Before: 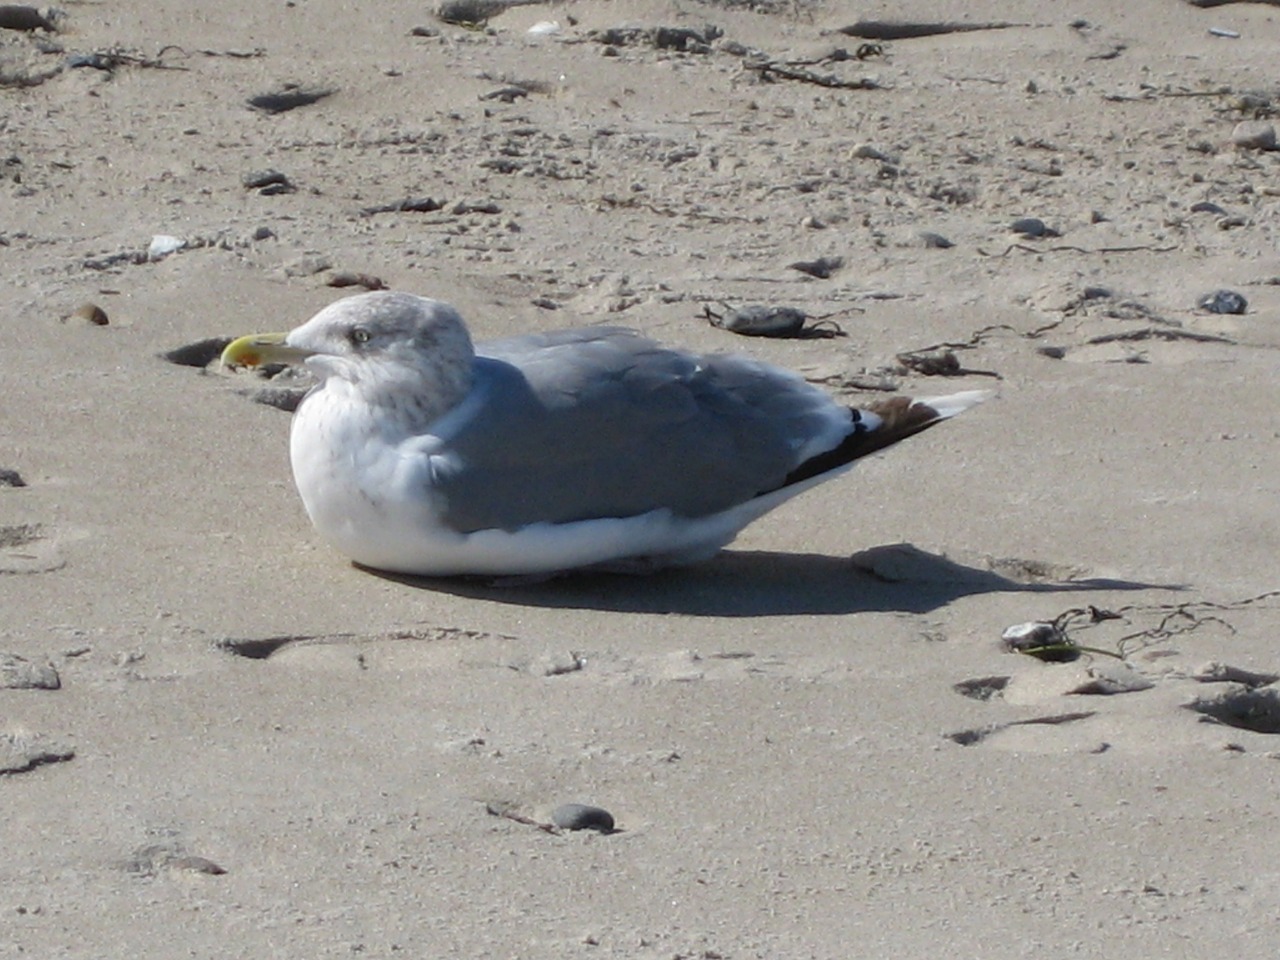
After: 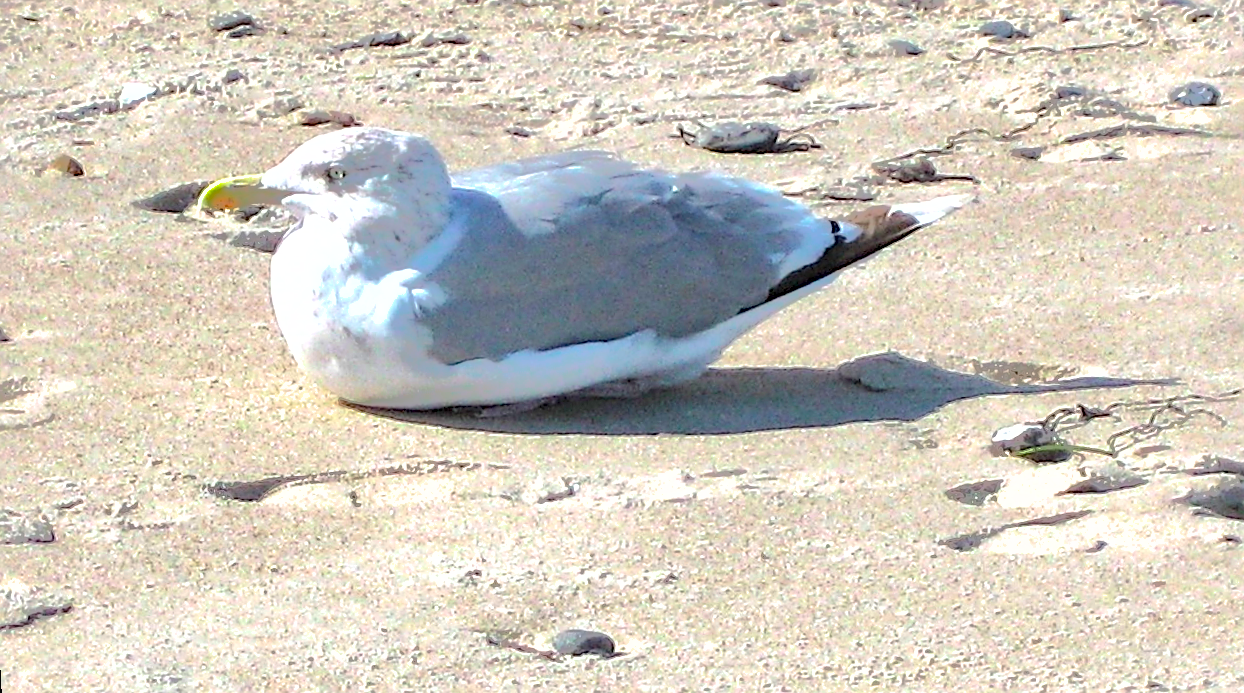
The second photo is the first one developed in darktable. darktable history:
tone curve: curves: ch0 [(0, 0) (0.183, 0.152) (0.571, 0.594) (1, 1)]; ch1 [(0, 0) (0.394, 0.307) (0.5, 0.5) (0.586, 0.597) (0.625, 0.647) (1, 1)]; ch2 [(0, 0) (0.5, 0.5) (0.604, 0.616) (1, 1)], color space Lab, independent channels, preserve colors none
rotate and perspective: rotation -3°, crop left 0.031, crop right 0.968, crop top 0.07, crop bottom 0.93
exposure: black level correction 0, exposure 1.198 EV, compensate exposure bias true, compensate highlight preservation false
shadows and highlights: shadows 25, highlights -70
sharpen: on, module defaults
haze removal: compatibility mode true, adaptive false
global tonemap: drago (0.7, 100)
crop and rotate: top 15.774%, bottom 5.506%
